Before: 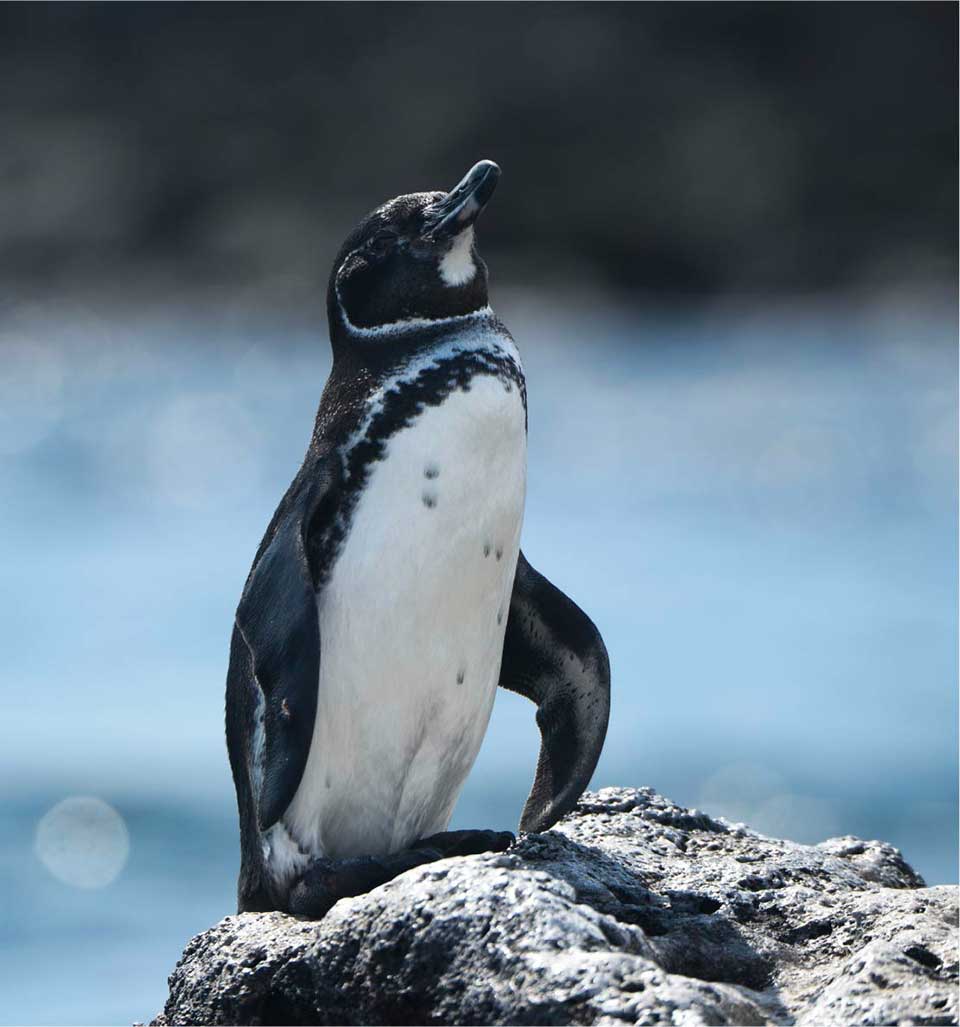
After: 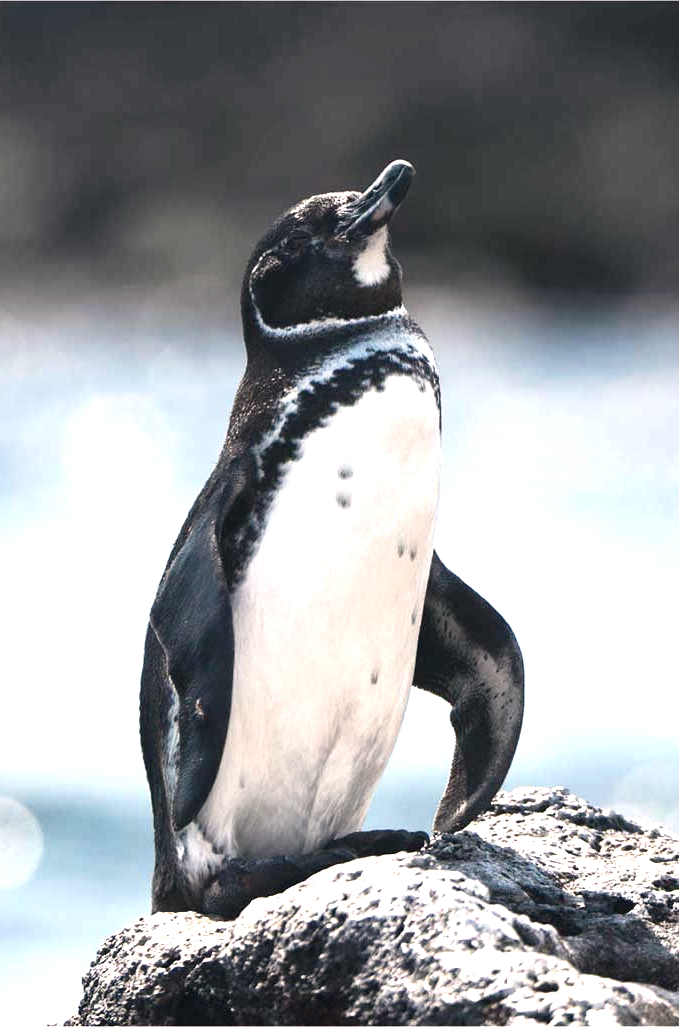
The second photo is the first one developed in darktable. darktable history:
white balance: red 1.127, blue 0.943
exposure: black level correction 0, exposure 1.1 EV, compensate exposure bias true, compensate highlight preservation false
crop and rotate: left 9.061%, right 20.142%
contrast brightness saturation: contrast 0.06, brightness -0.01, saturation -0.23
